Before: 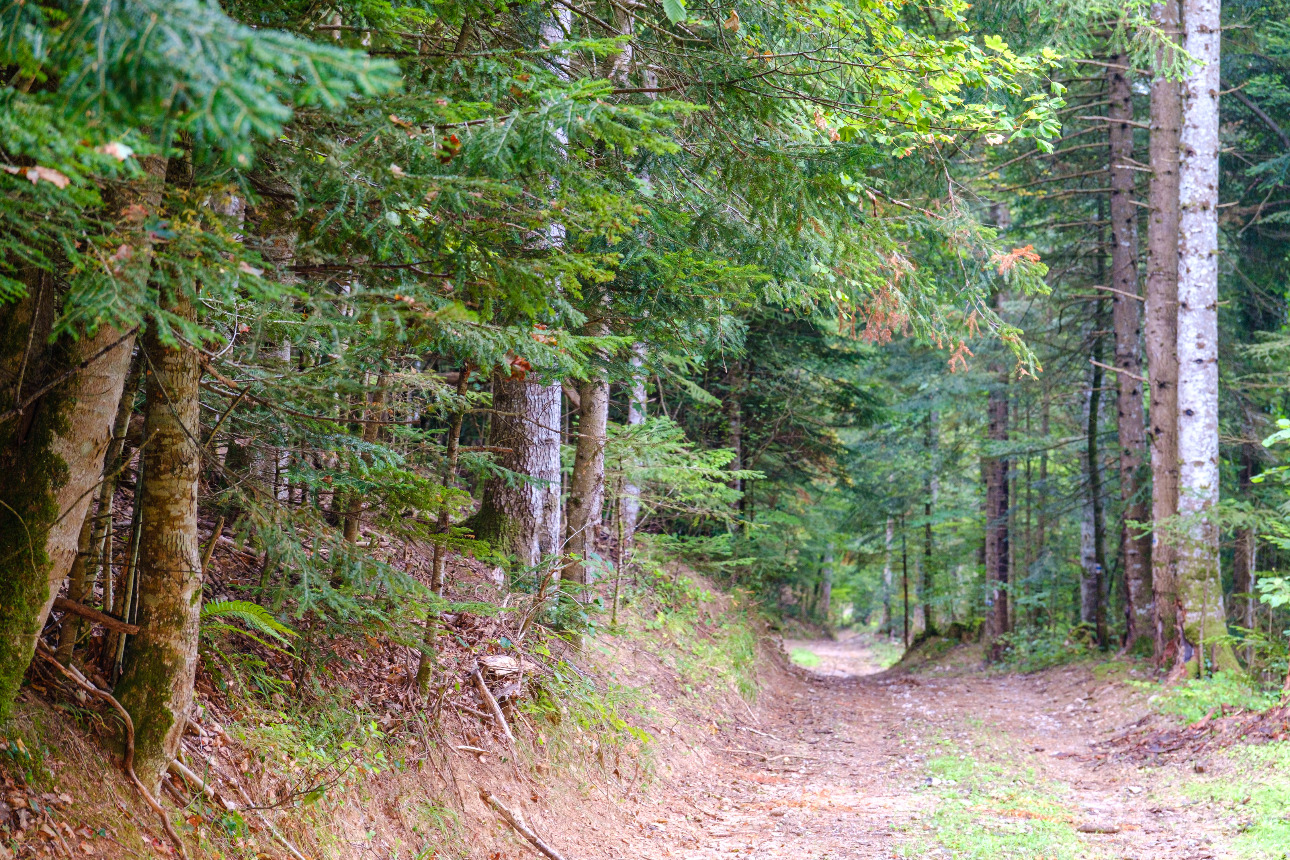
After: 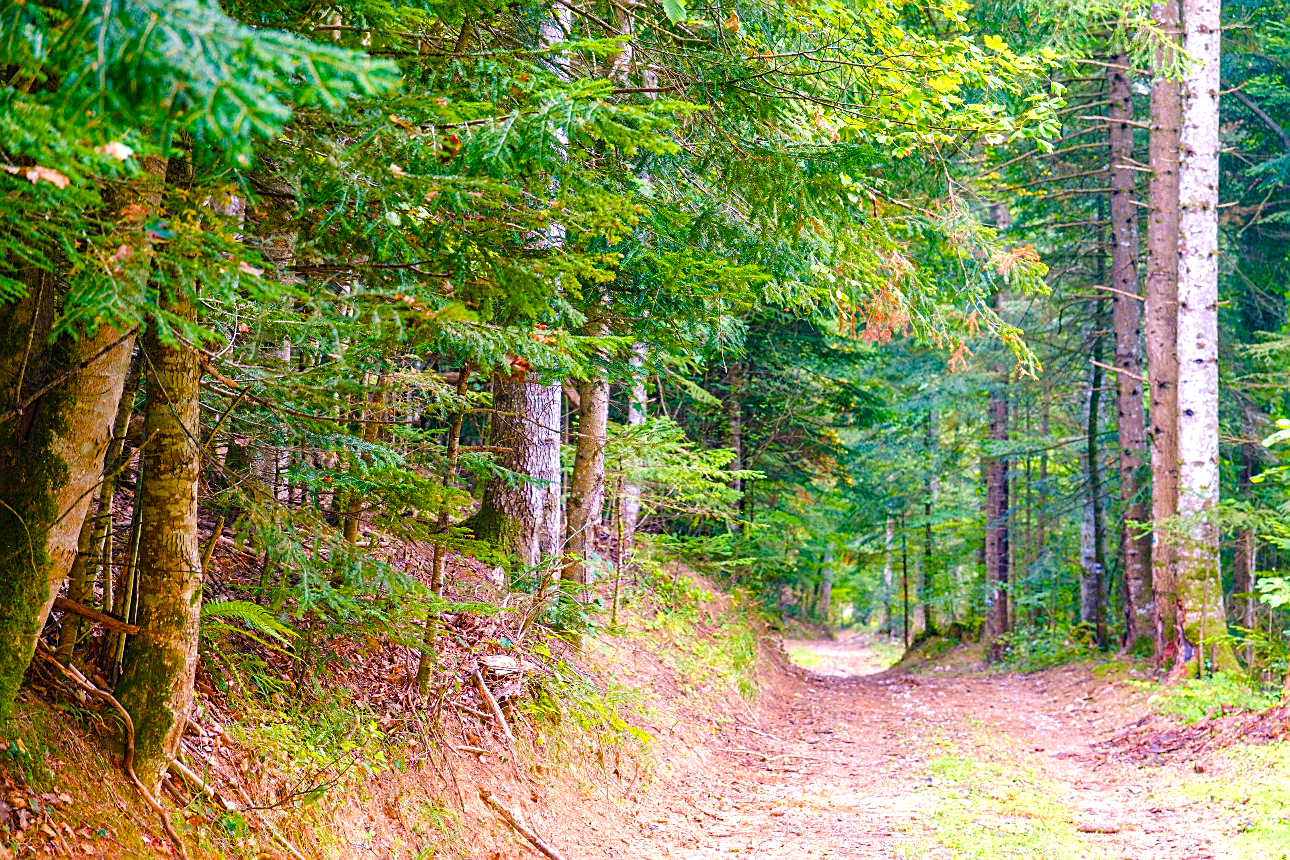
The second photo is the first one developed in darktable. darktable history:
color balance rgb: shadows lift › chroma 2.054%, shadows lift › hue 219.75°, highlights gain › chroma 2.935%, highlights gain › hue 62.23°, perceptual saturation grading › global saturation 40.303%, perceptual saturation grading › highlights -25.744%, perceptual saturation grading › mid-tones 35.725%, perceptual saturation grading › shadows 34.547%, perceptual brilliance grading › global brilliance 9.617%, perceptual brilliance grading › shadows 15.059%, global vibrance 20%
sharpen: on, module defaults
